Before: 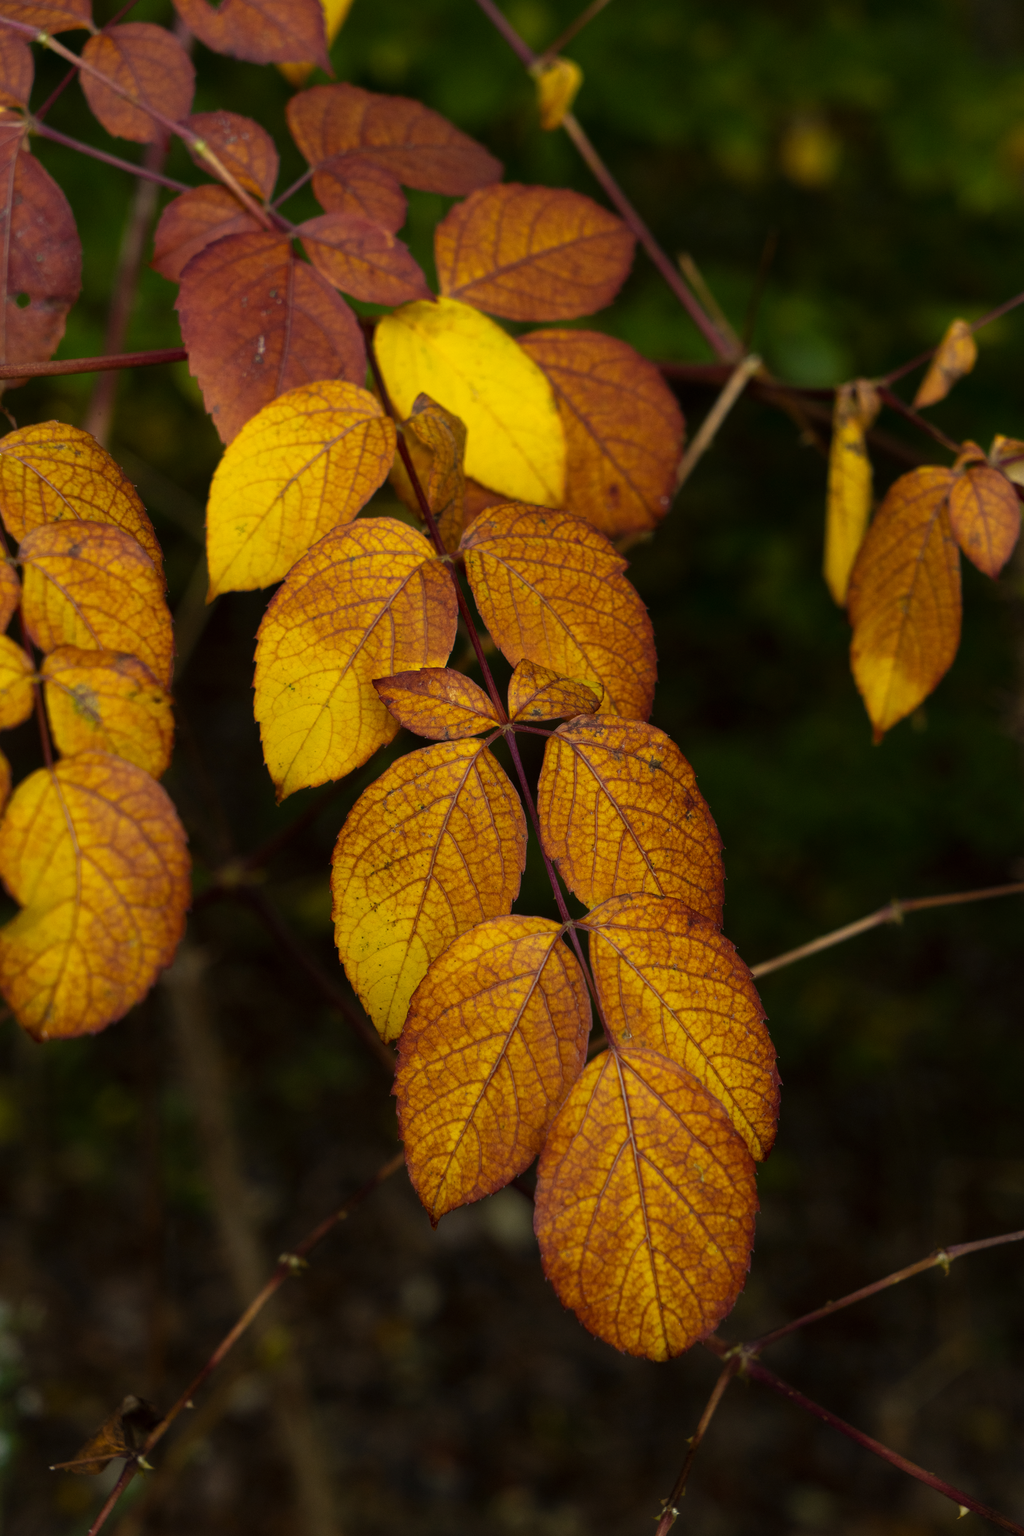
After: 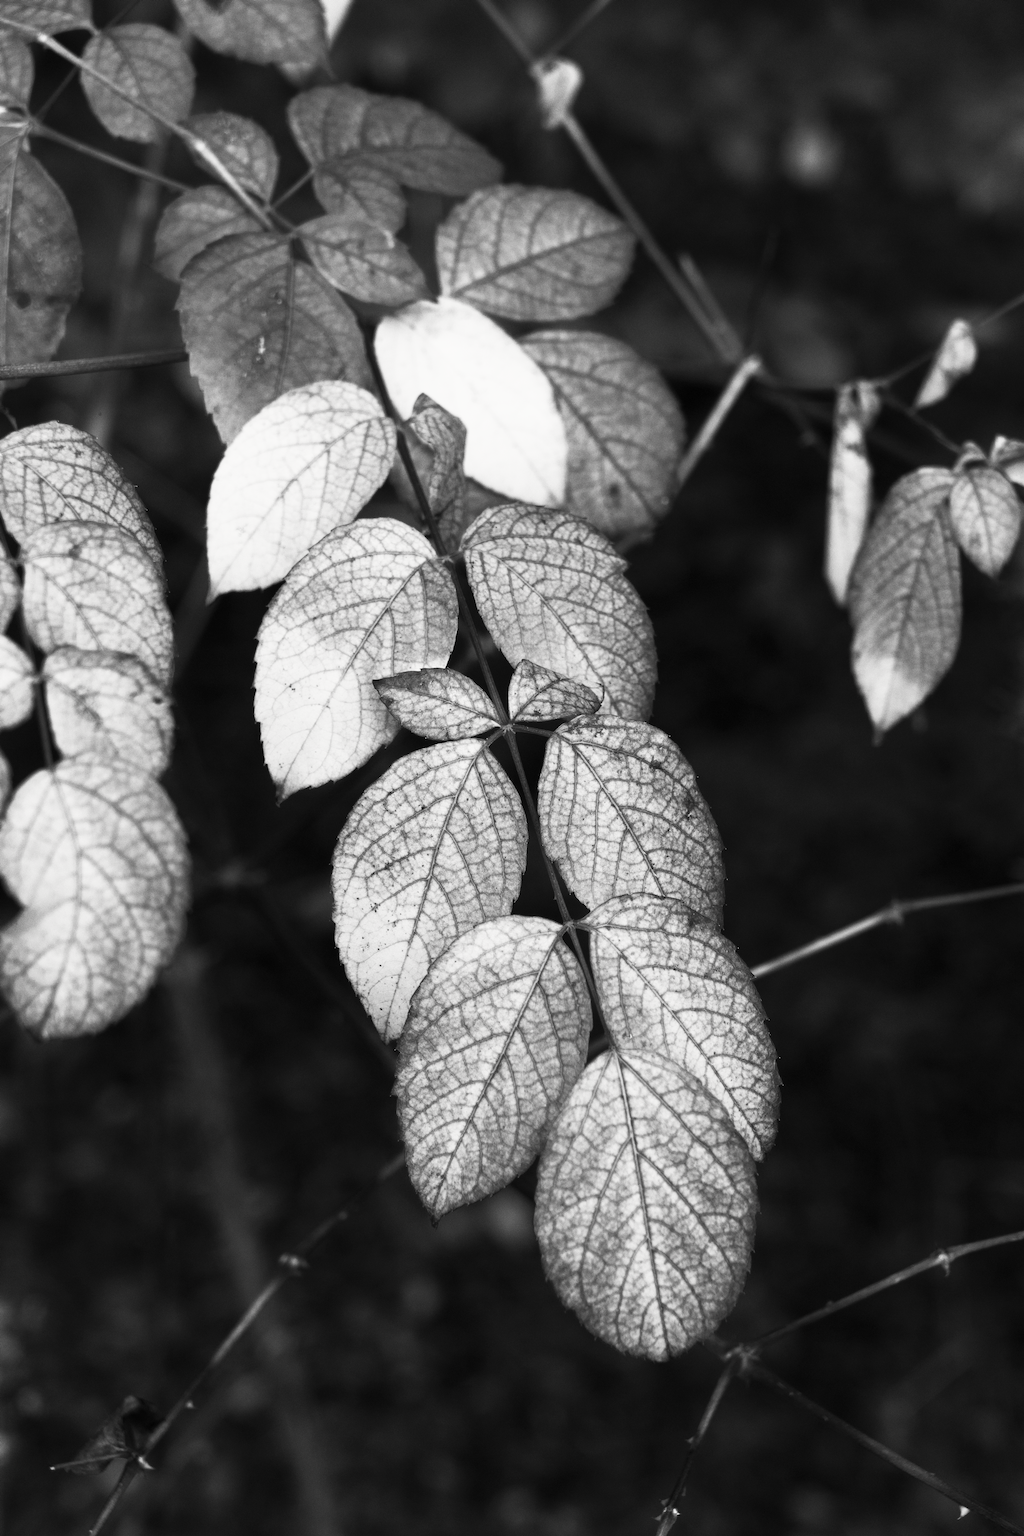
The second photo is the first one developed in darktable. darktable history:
contrast brightness saturation: contrast 0.546, brightness 0.469, saturation -0.995
